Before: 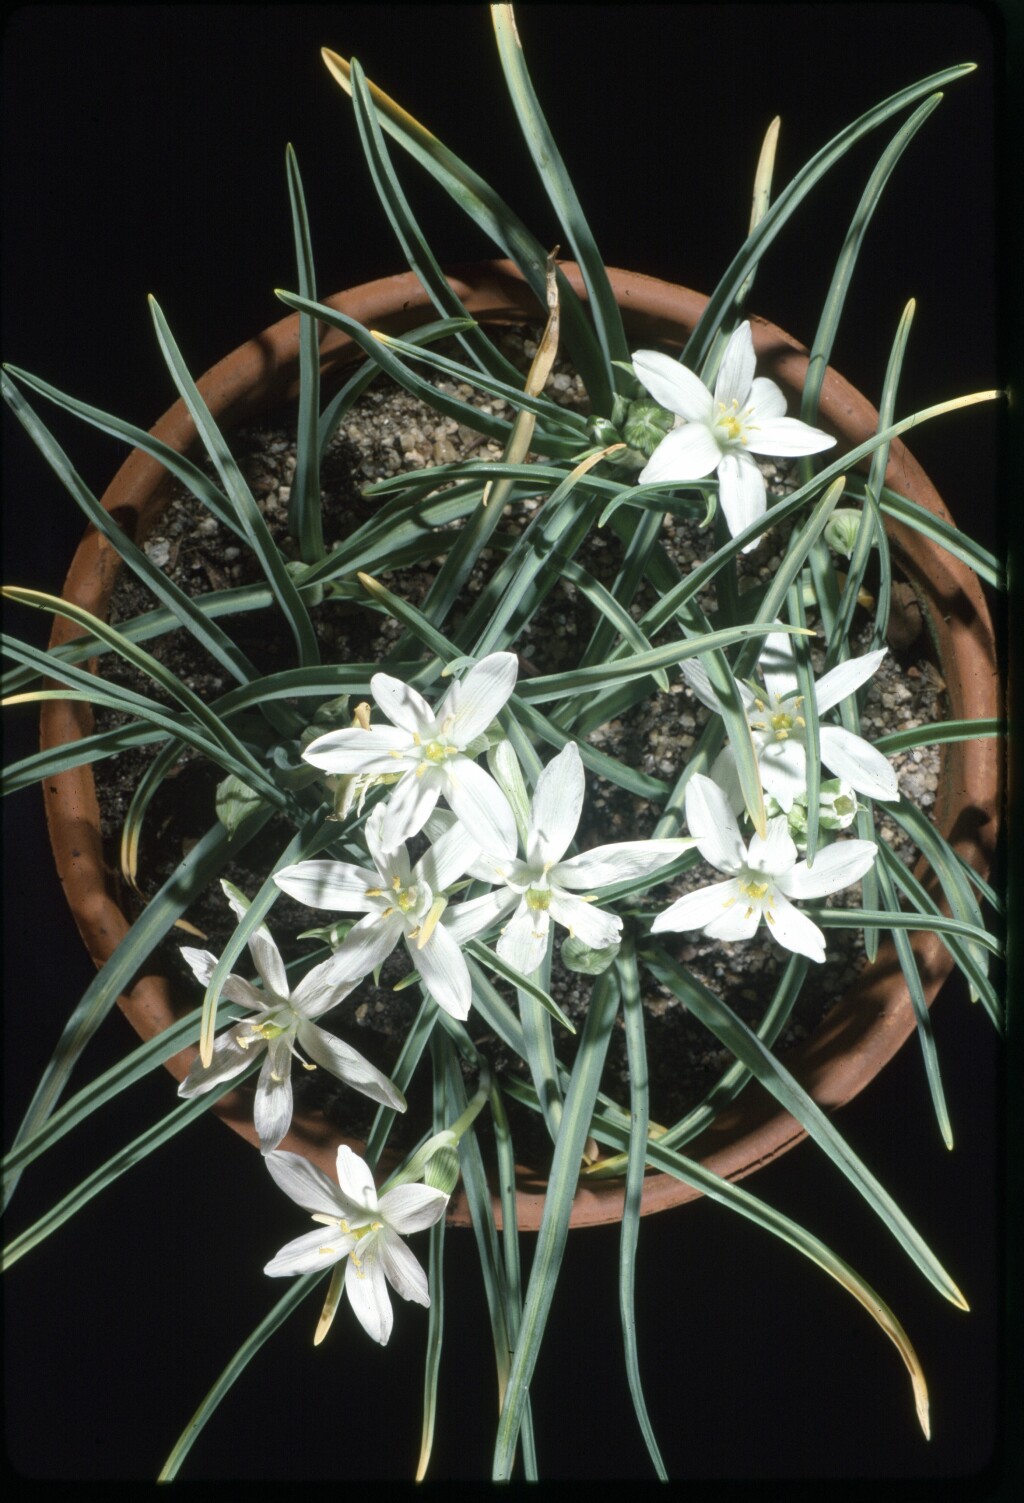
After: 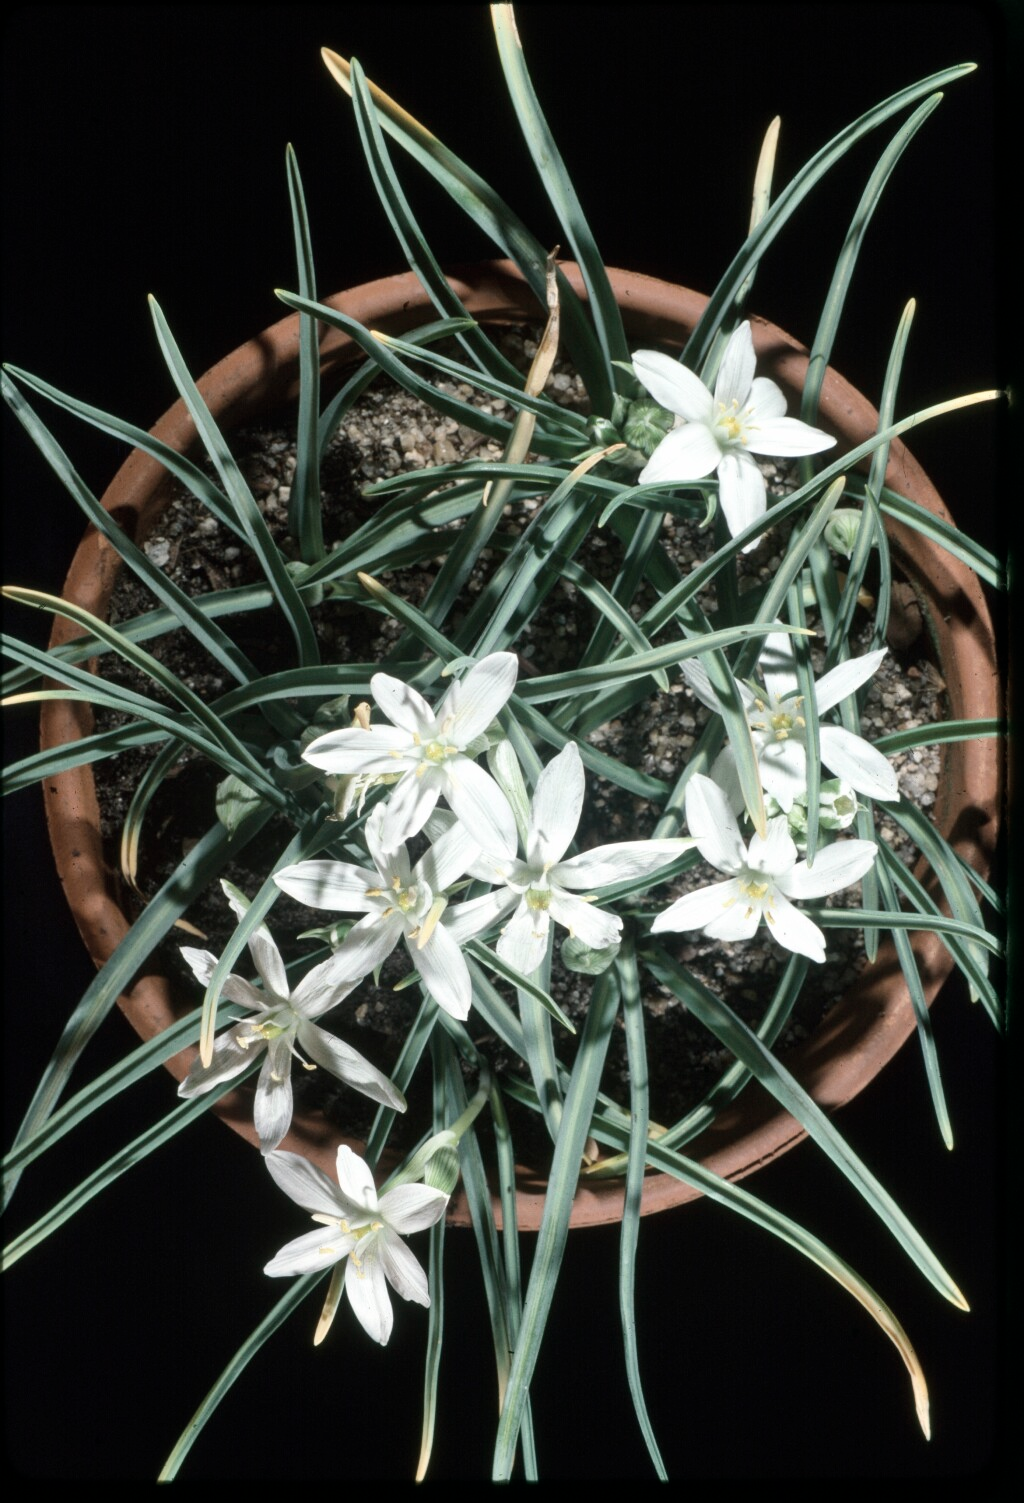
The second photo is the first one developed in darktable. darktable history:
shadows and highlights: shadows 30.63, highlights -63.22, shadows color adjustment 98%, highlights color adjustment 58.61%, soften with gaussian
contrast brightness saturation: contrast 0.1, saturation -0.3
